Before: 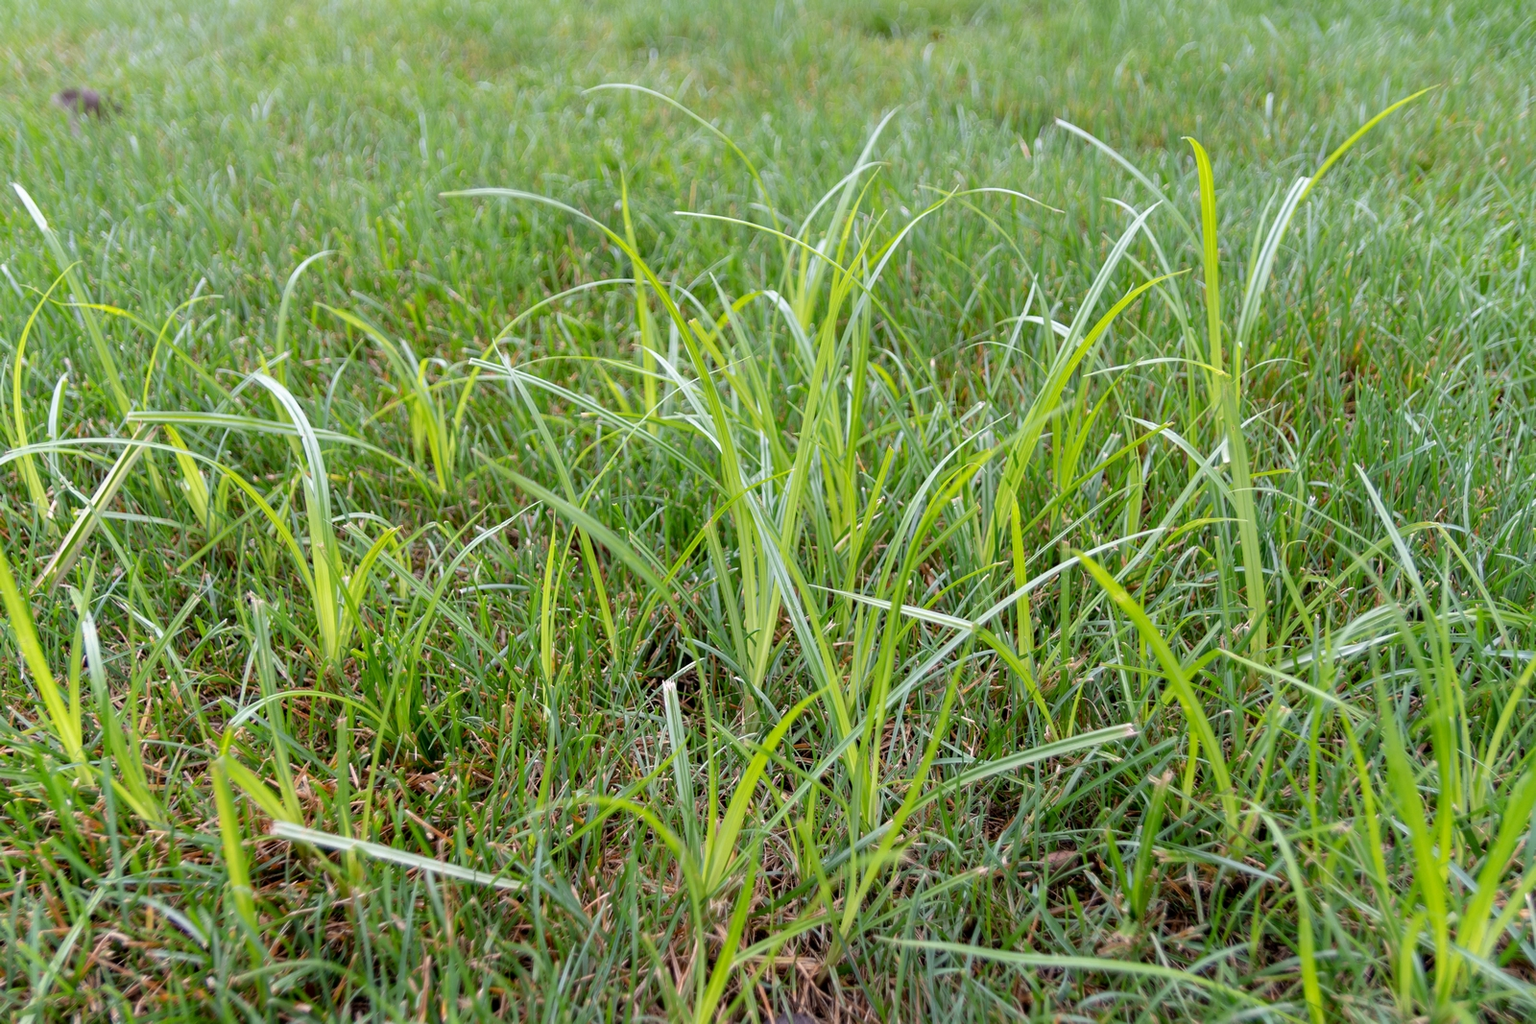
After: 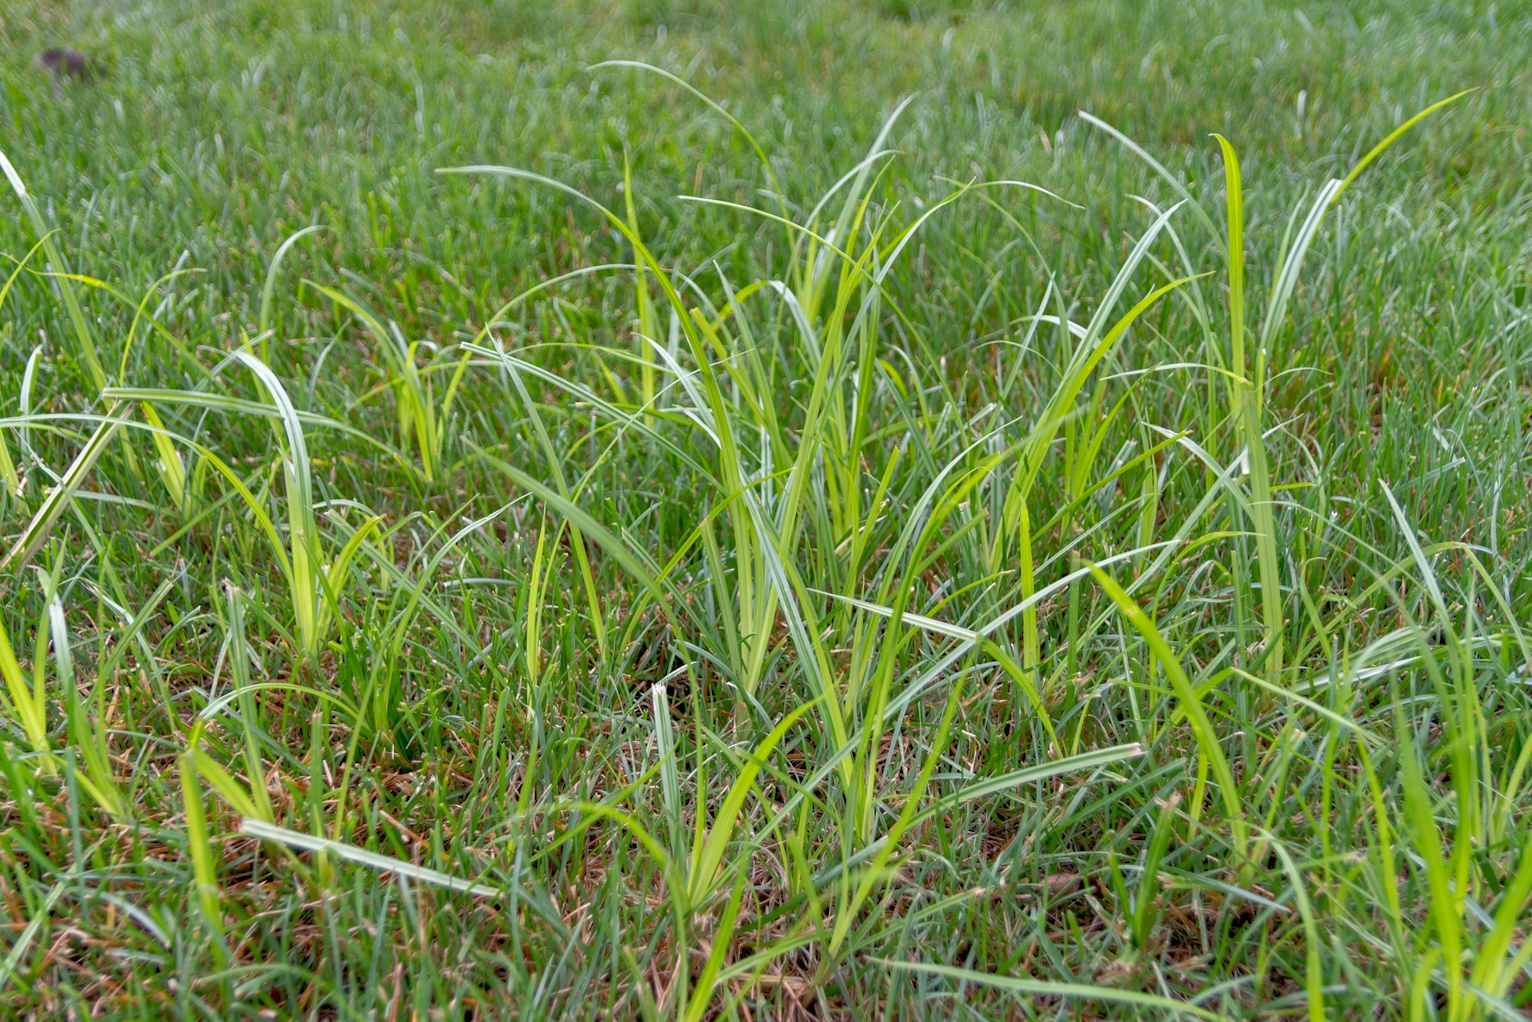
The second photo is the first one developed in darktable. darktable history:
rgb curve: curves: ch0 [(0, 0) (0.072, 0.166) (0.217, 0.293) (0.414, 0.42) (1, 1)], compensate middle gray true, preserve colors basic power
shadows and highlights: shadows 20.91, highlights -82.73, soften with gaussian
crop and rotate: angle -1.69°
